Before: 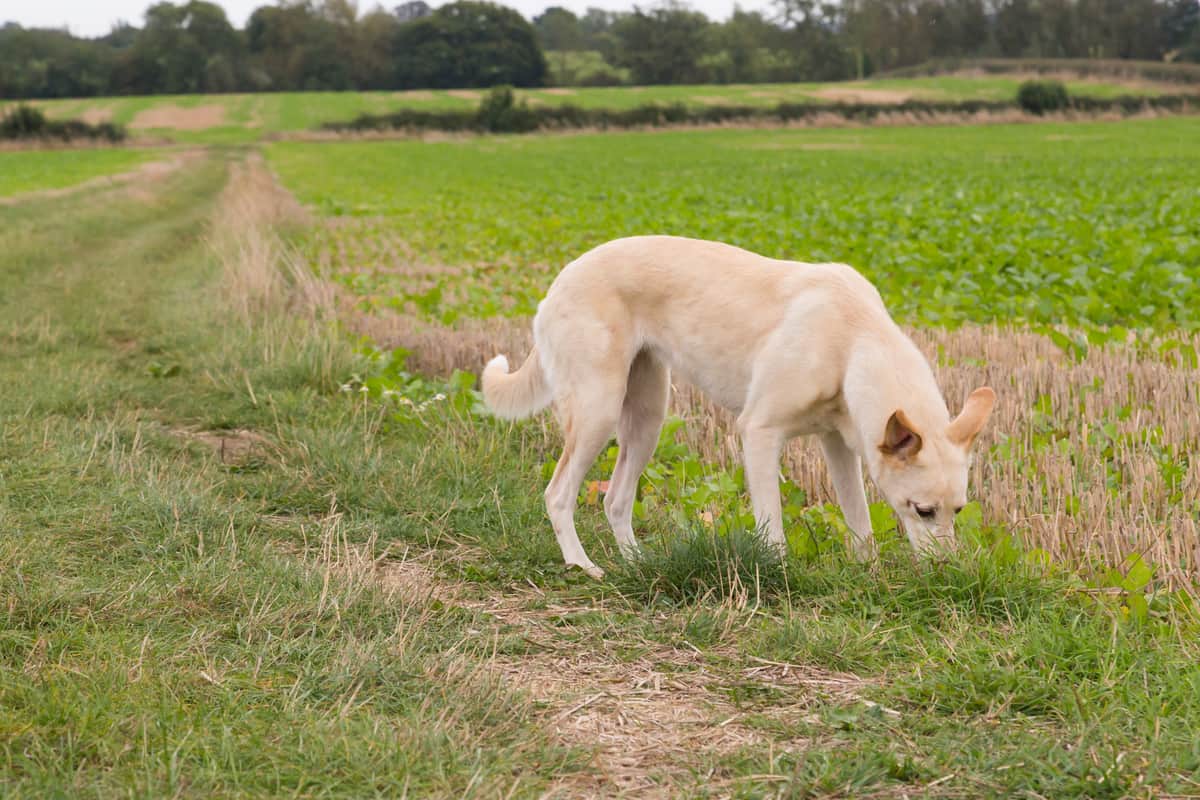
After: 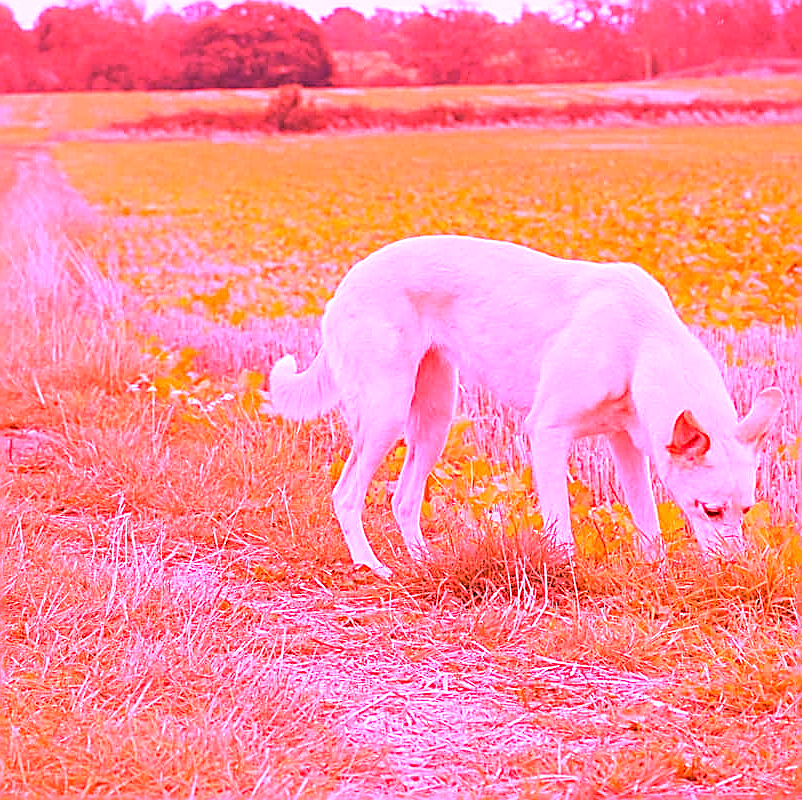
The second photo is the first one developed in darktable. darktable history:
sharpen: on, module defaults
white balance: red 4.26, blue 1.802
crop and rotate: left 17.732%, right 15.423%
